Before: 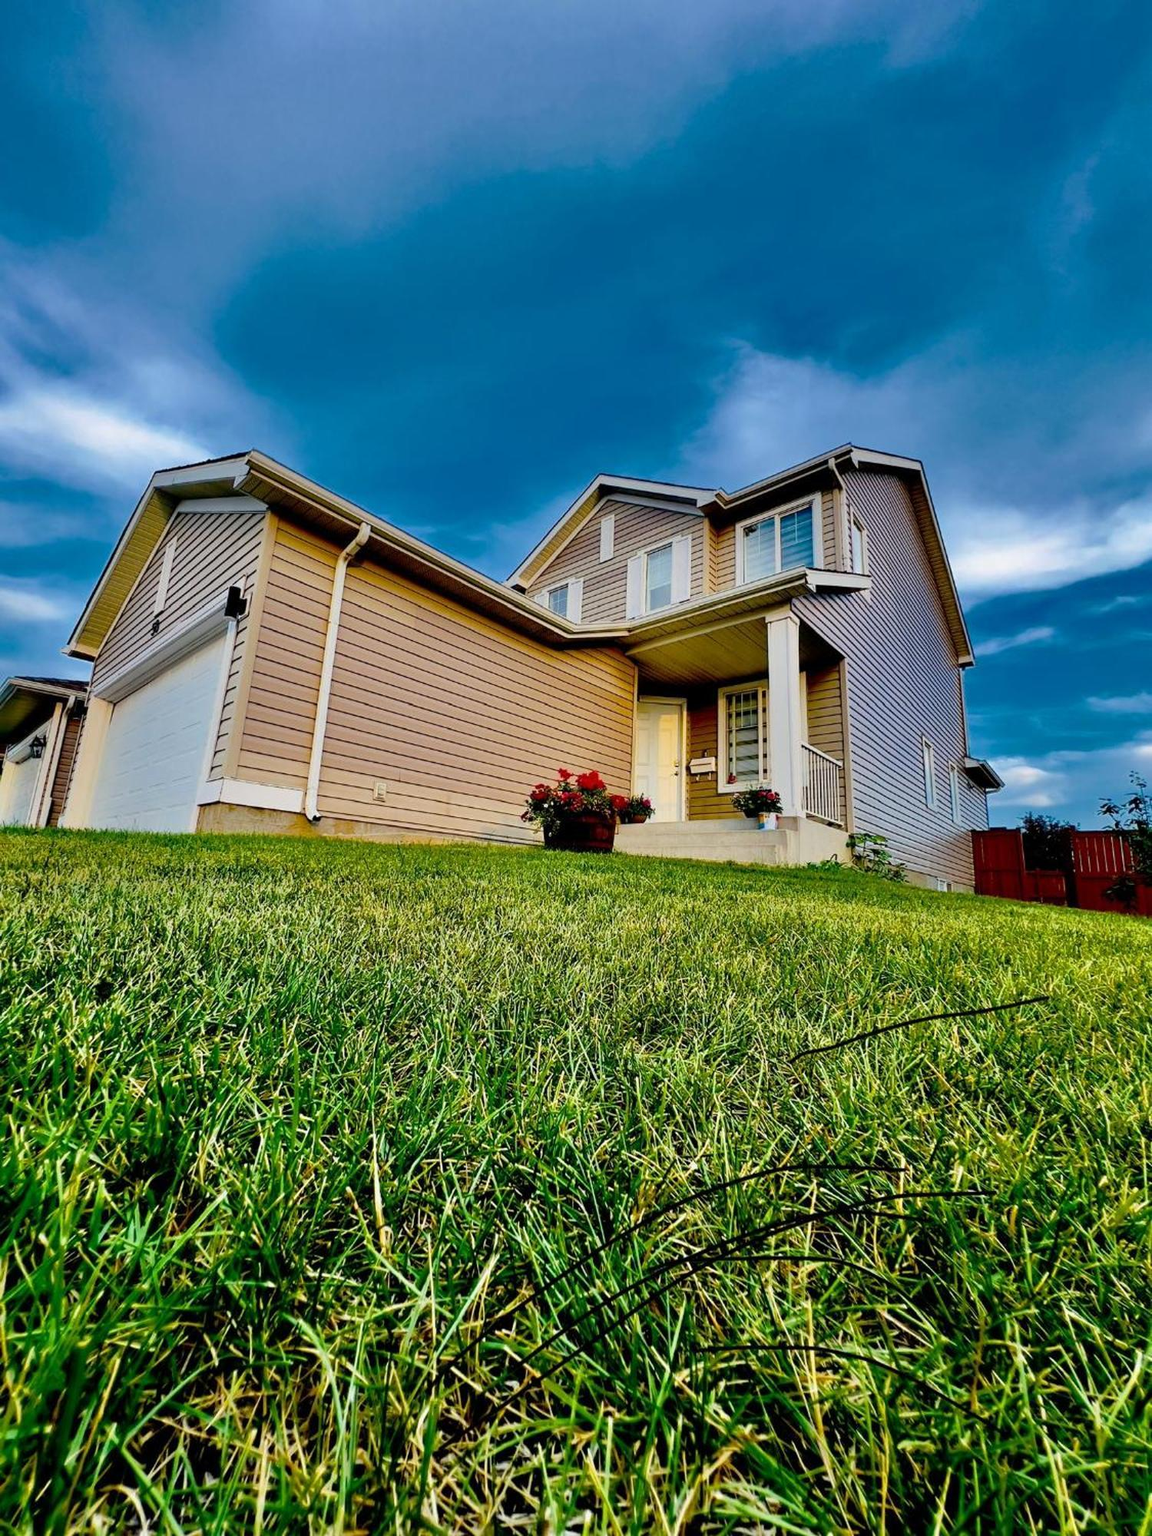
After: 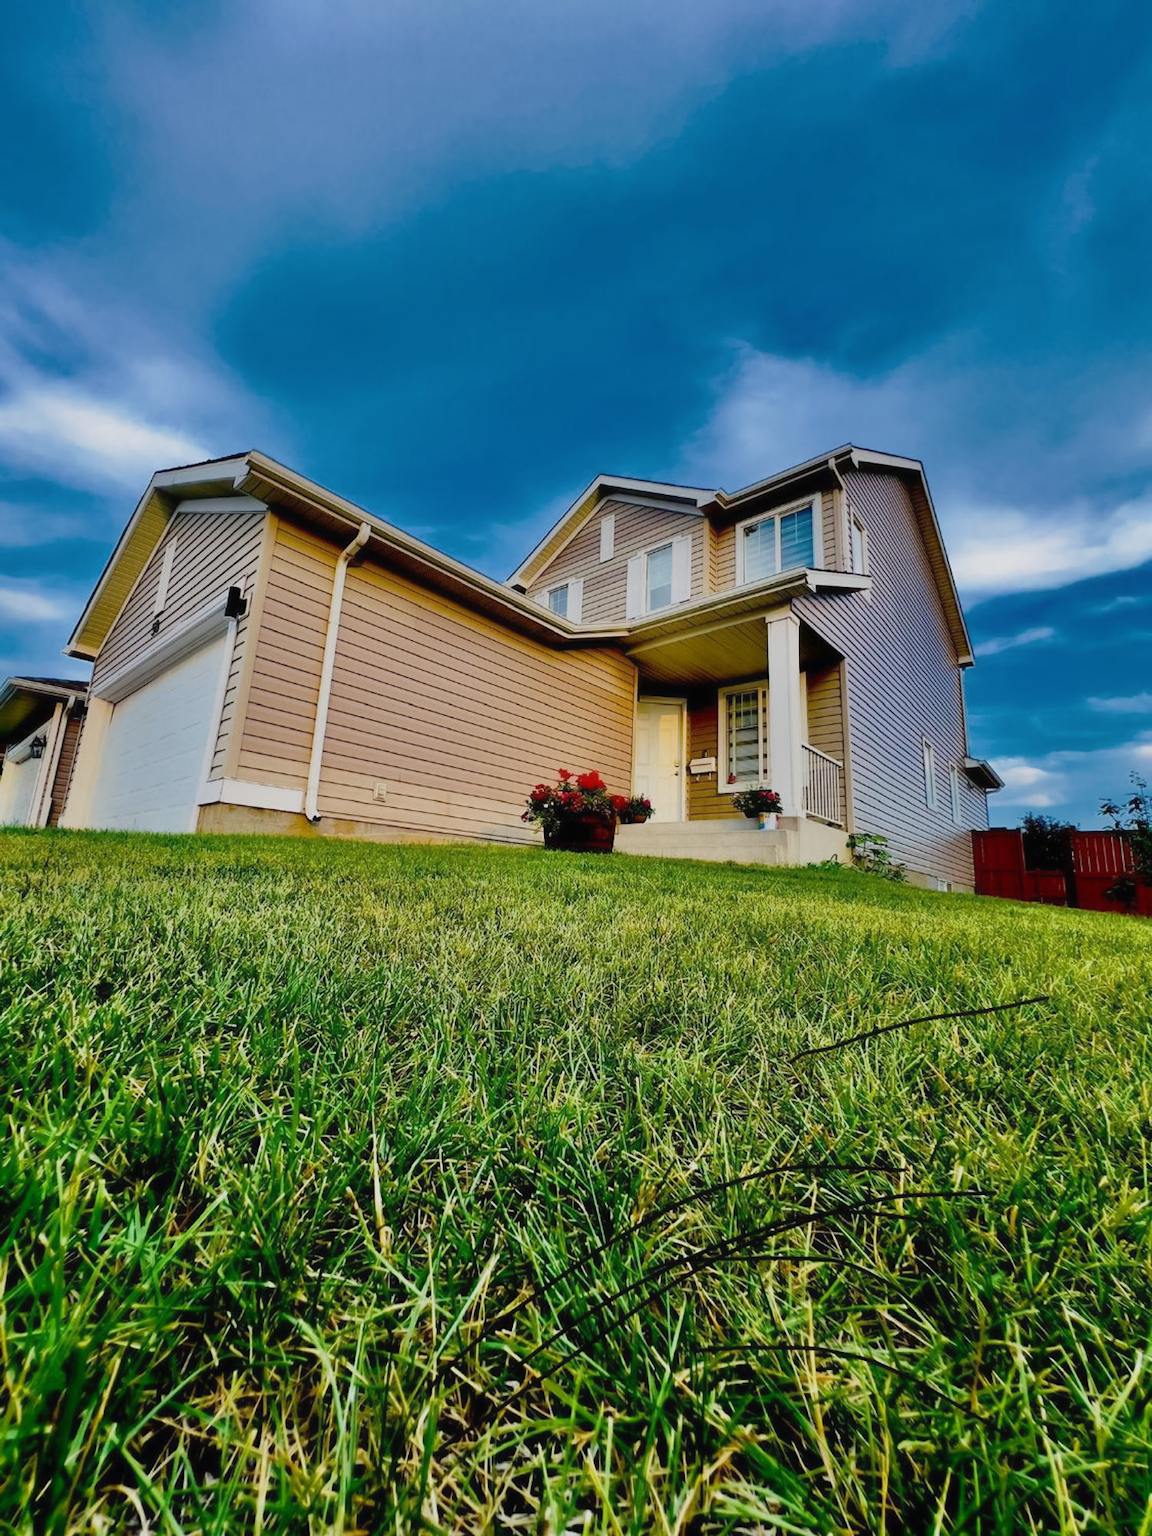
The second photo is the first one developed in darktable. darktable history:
contrast equalizer: octaves 7, y [[0.502, 0.505, 0.512, 0.529, 0.564, 0.588], [0.5 ×6], [0.502, 0.505, 0.512, 0.529, 0.564, 0.588], [0, 0.001, 0.001, 0.004, 0.008, 0.011], [0, 0.001, 0.001, 0.004, 0.008, 0.011]], mix -1
raw chromatic aberrations: on, module defaults
denoise (profiled): strength 1.2, preserve shadows 1.8, a [-1, 0, 0], y [[0.5 ×7] ×4, [0 ×7], [0.5 ×7]], compensate highlight preservation false
sigmoid "neutral gray": contrast 1.22, skew 0.65
